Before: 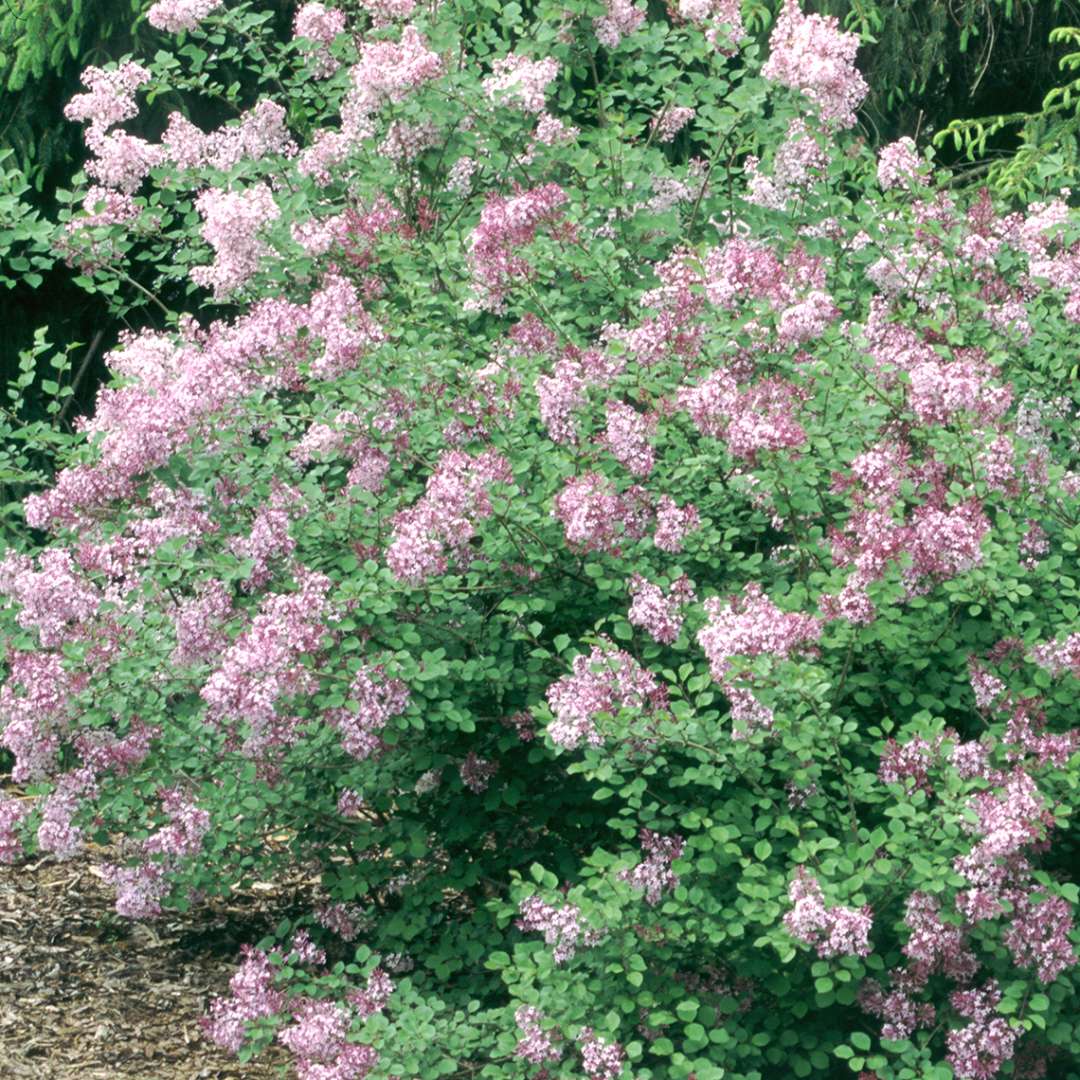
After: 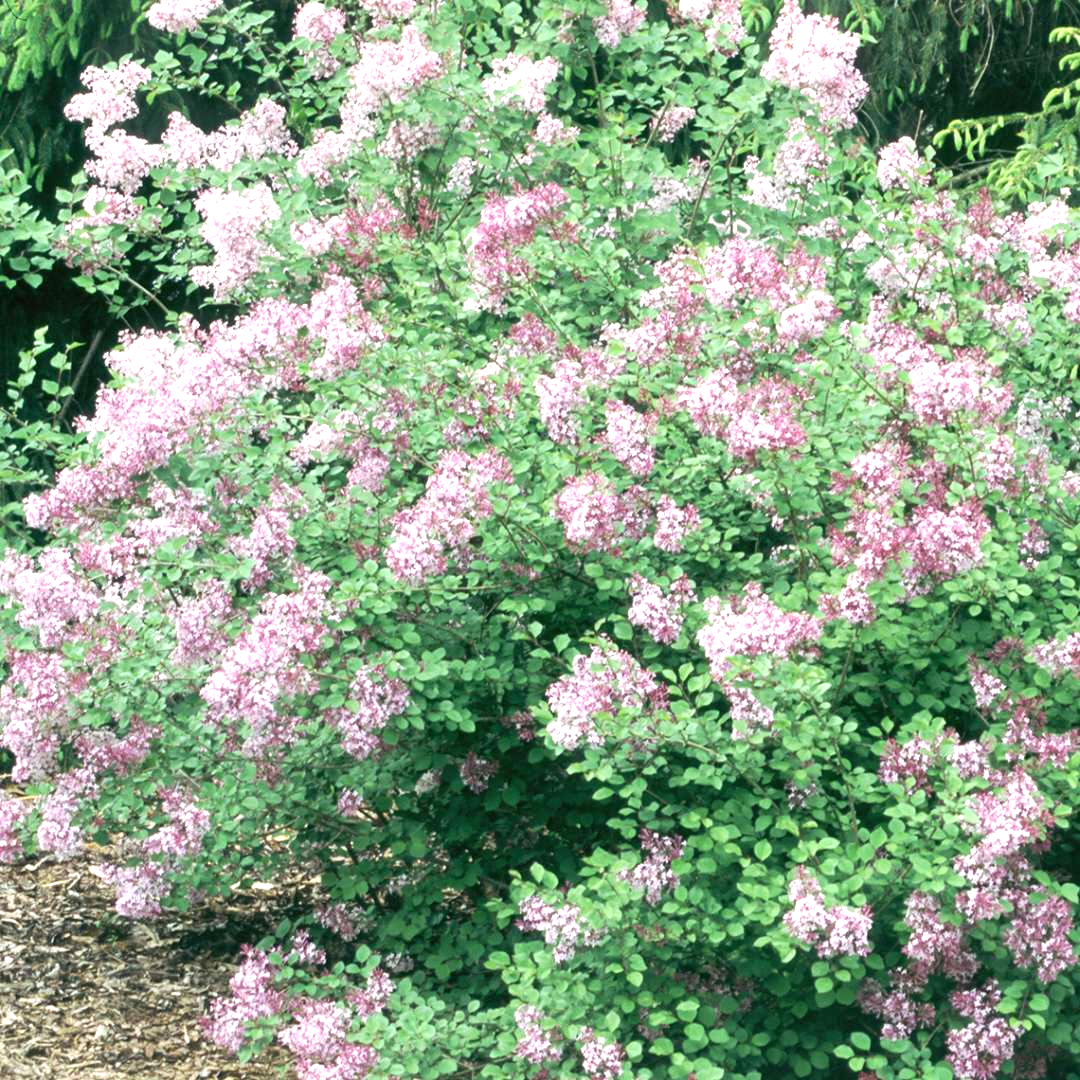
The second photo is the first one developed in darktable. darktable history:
exposure: exposure 0.664 EV, compensate highlight preservation false
